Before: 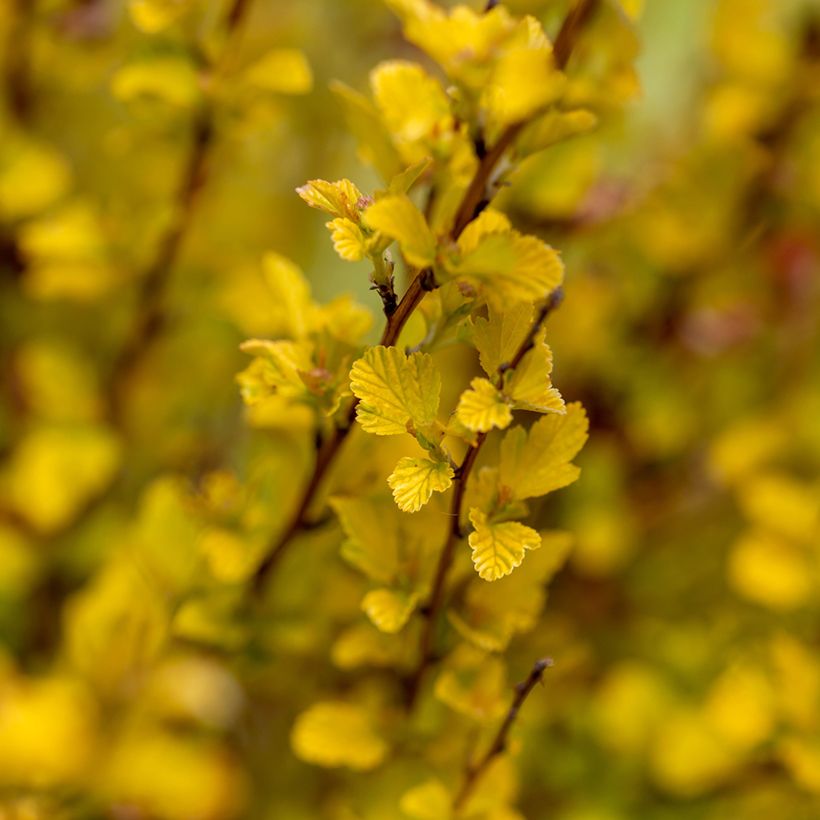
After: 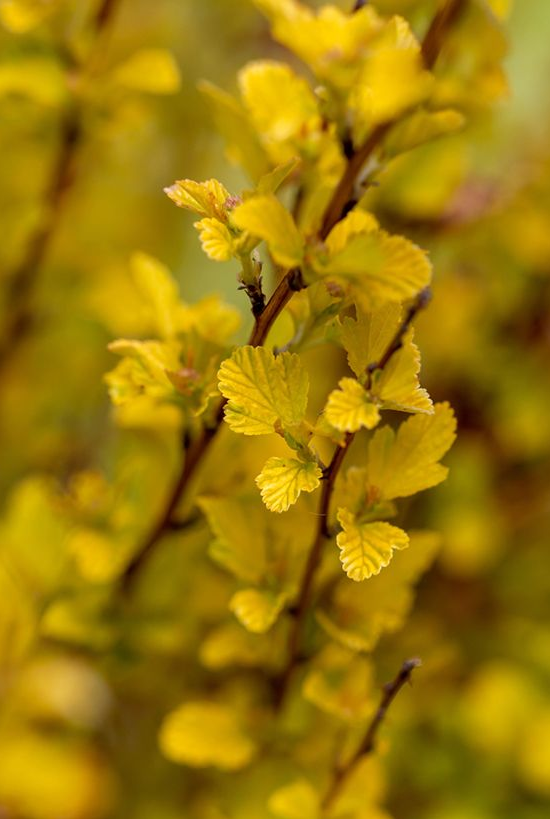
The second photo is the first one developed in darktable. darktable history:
crop and rotate: left 16.13%, right 16.719%
